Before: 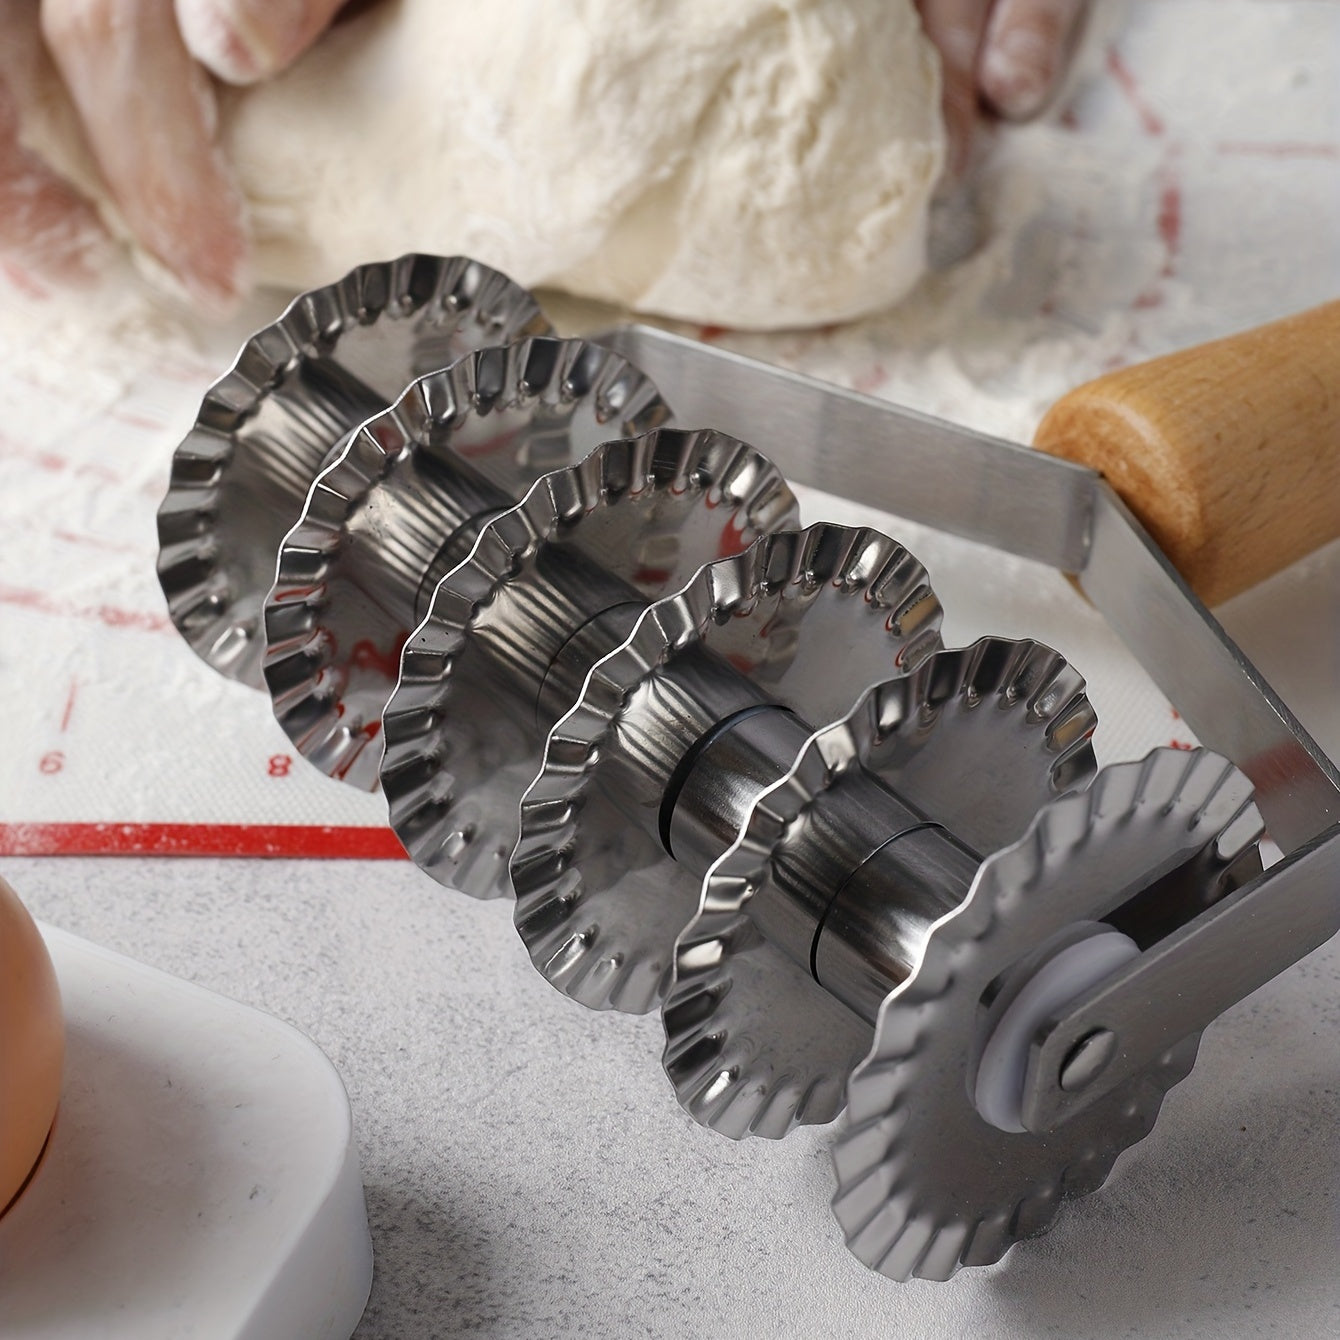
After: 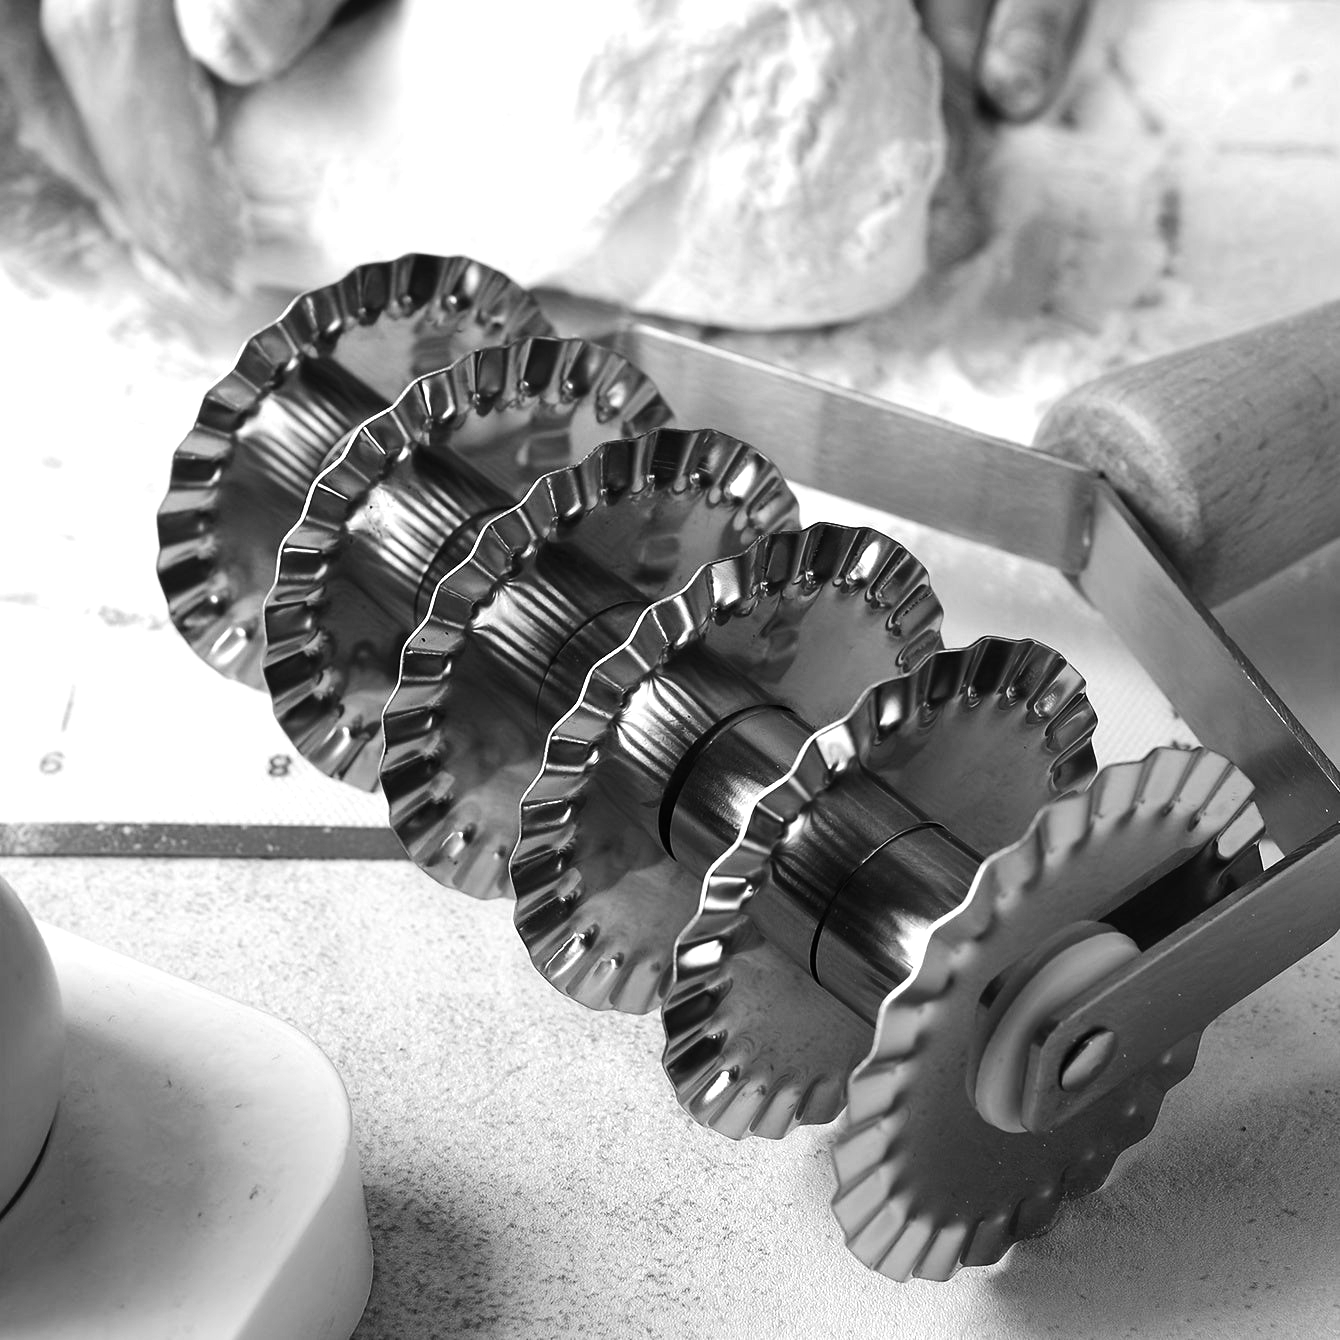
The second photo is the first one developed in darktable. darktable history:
color contrast: green-magenta contrast 0, blue-yellow contrast 0
levels: mode automatic
tone equalizer: -8 EV -0.75 EV, -7 EV -0.7 EV, -6 EV -0.6 EV, -5 EV -0.4 EV, -3 EV 0.4 EV, -2 EV 0.6 EV, -1 EV 0.7 EV, +0 EV 0.75 EV, edges refinement/feathering 500, mask exposure compensation -1.57 EV, preserve details no
